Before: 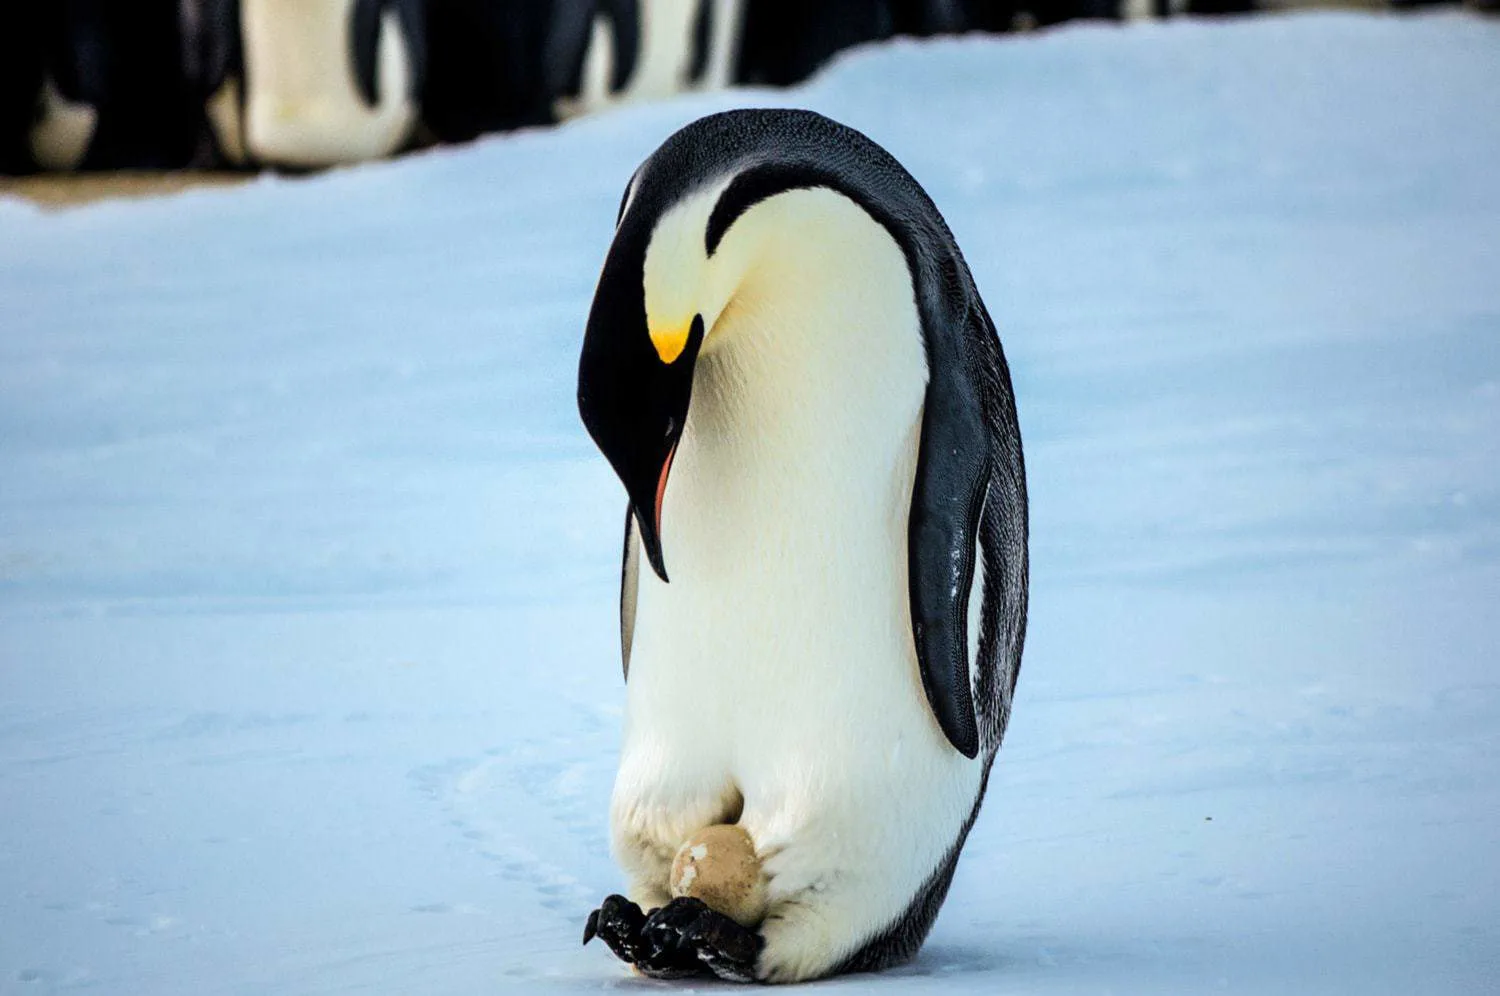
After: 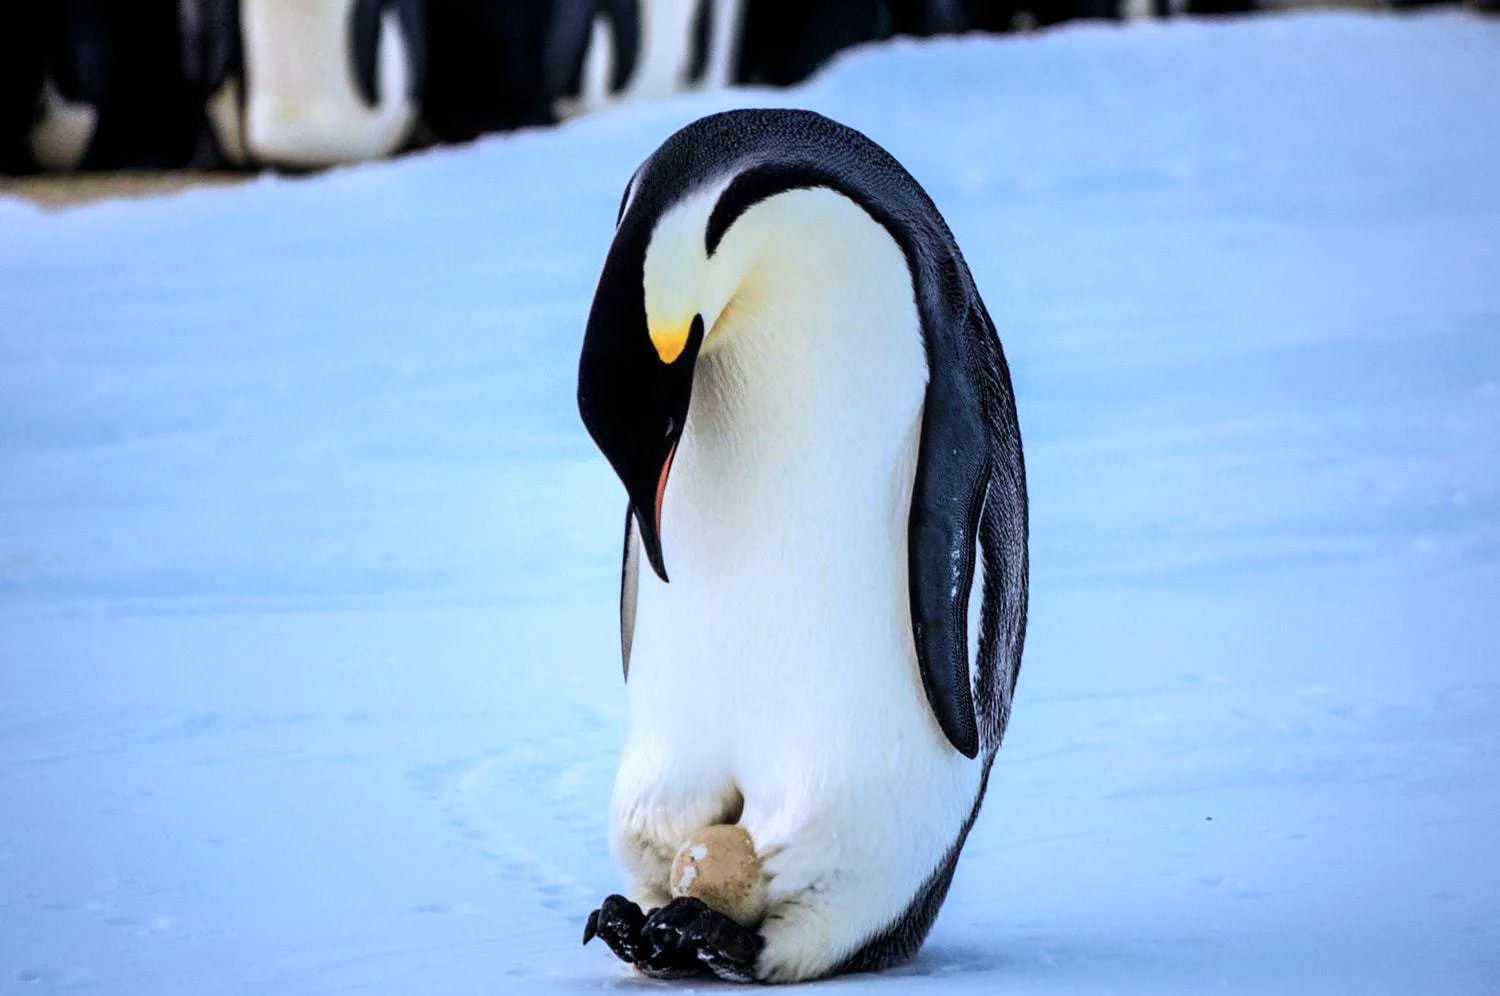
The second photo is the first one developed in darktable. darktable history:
color calibration: gray › normalize channels true, illuminant custom, x 0.373, y 0.389, temperature 4259.58 K, gamut compression 0.008
